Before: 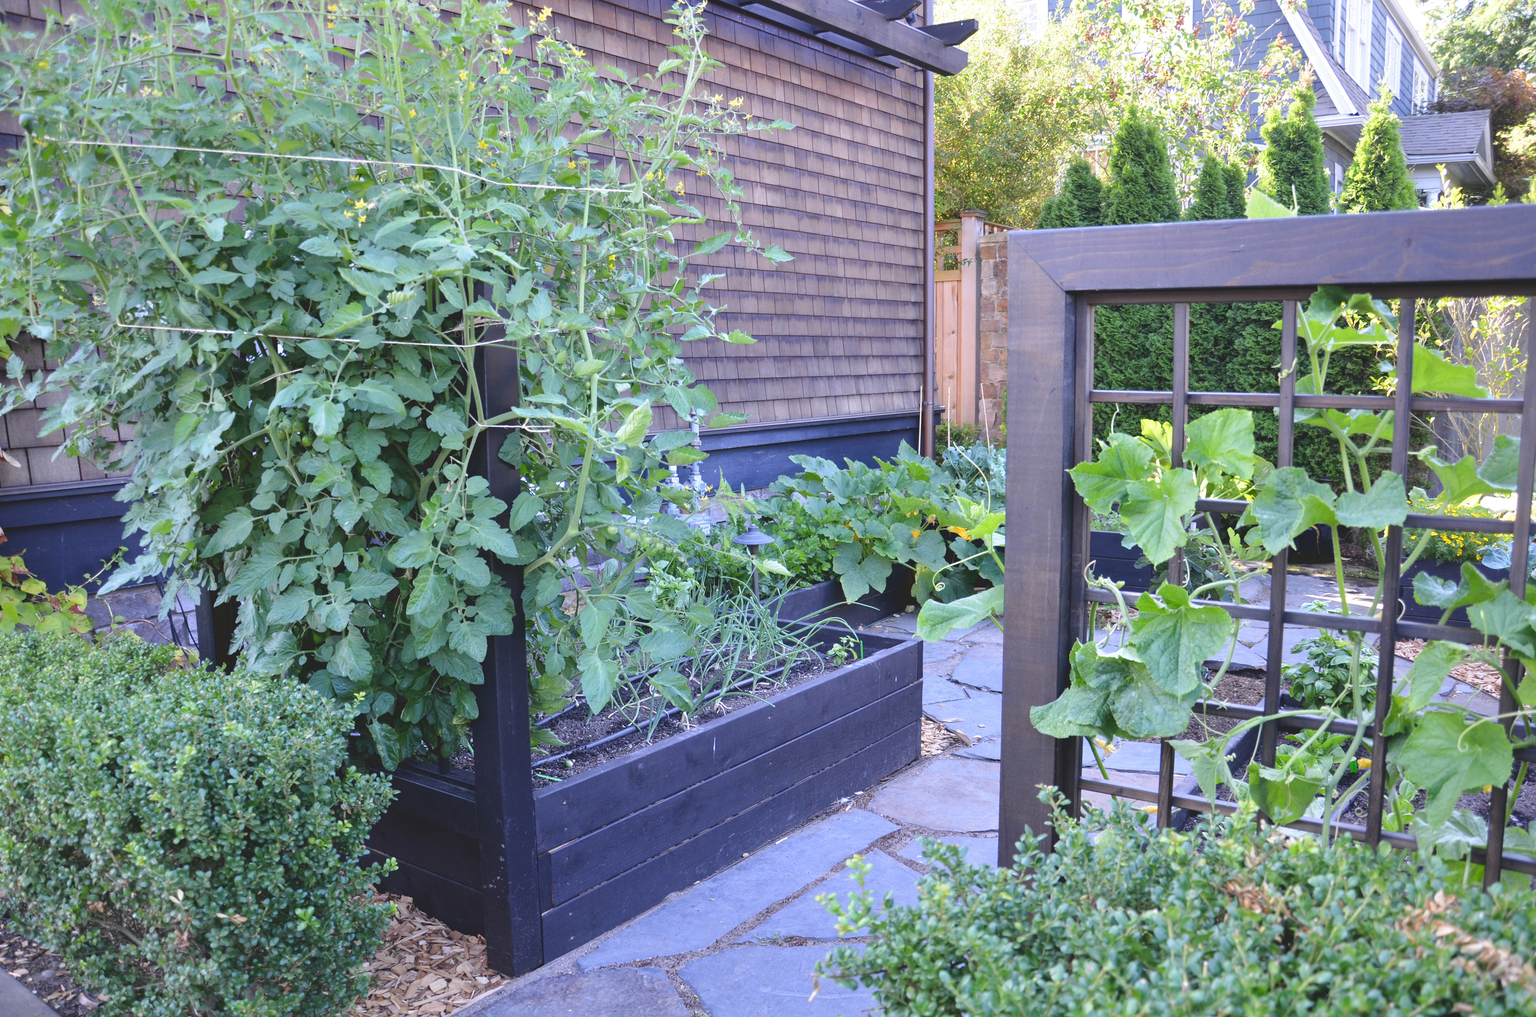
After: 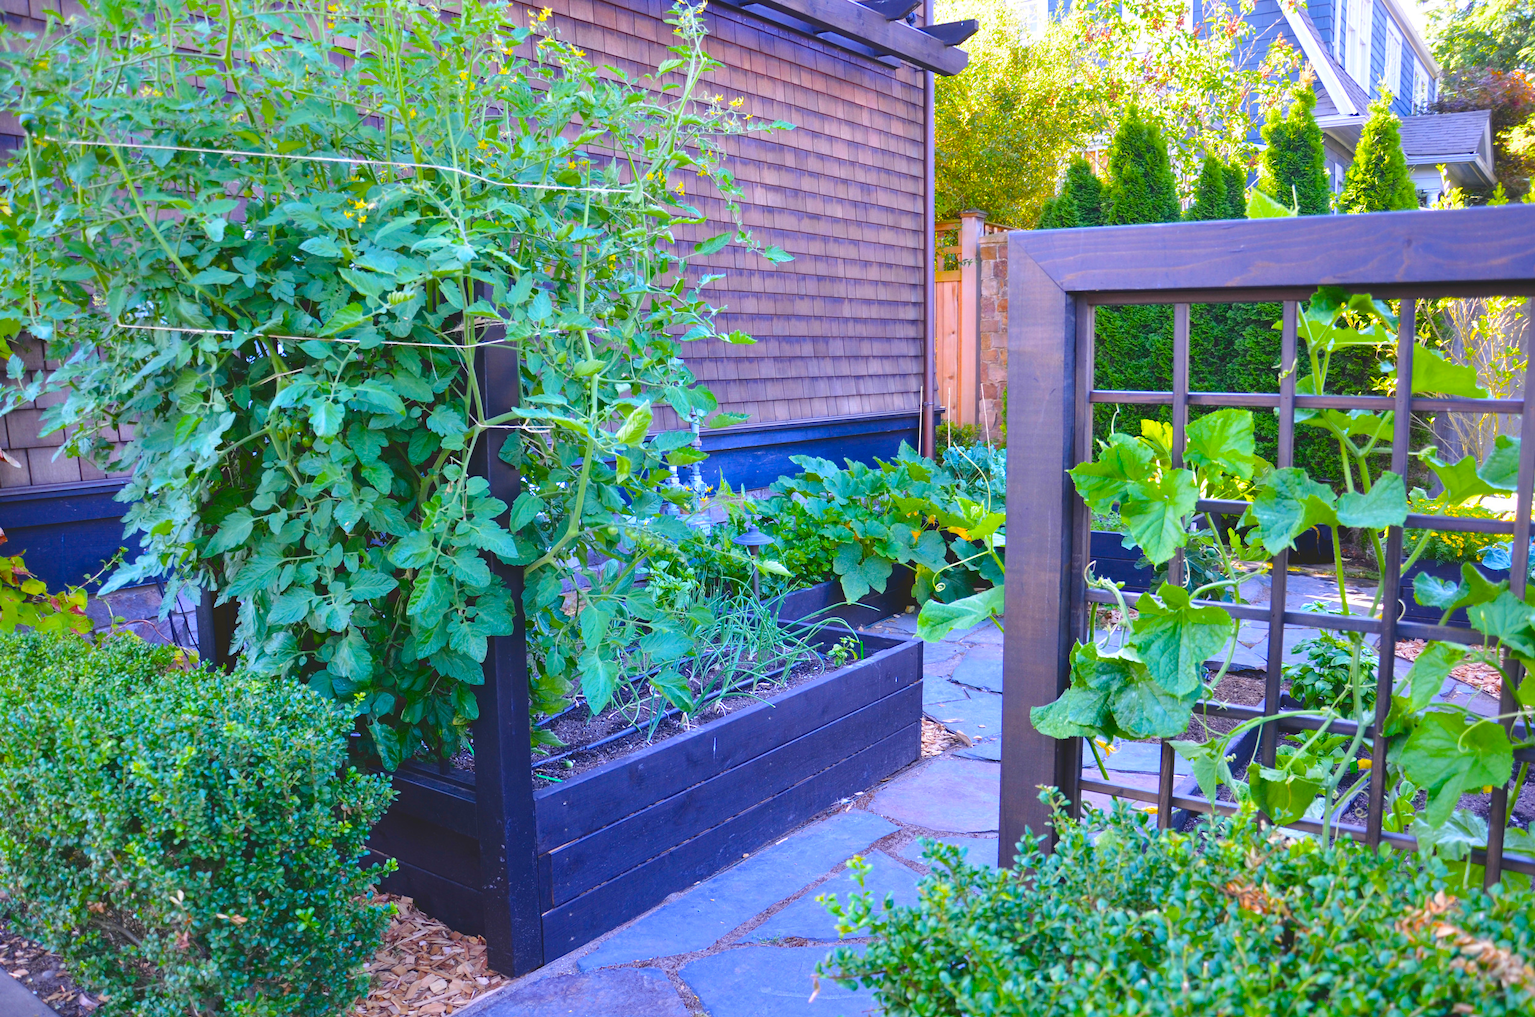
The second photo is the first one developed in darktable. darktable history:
color balance rgb: perceptual saturation grading › global saturation 98.803%, global vibrance 20%
